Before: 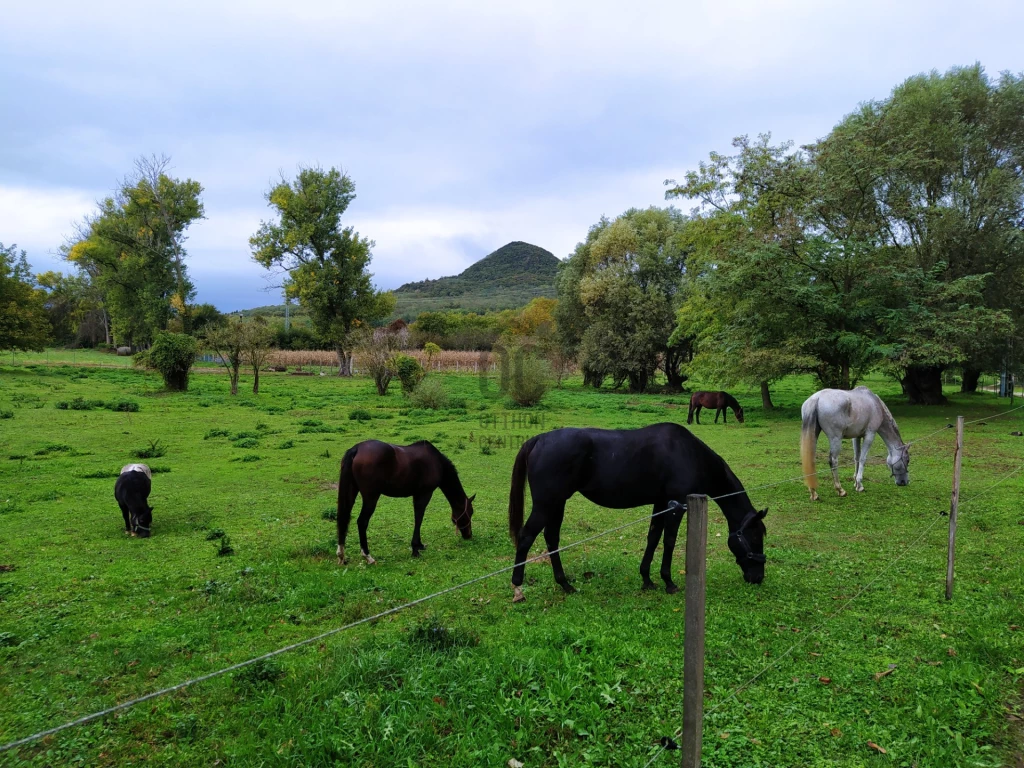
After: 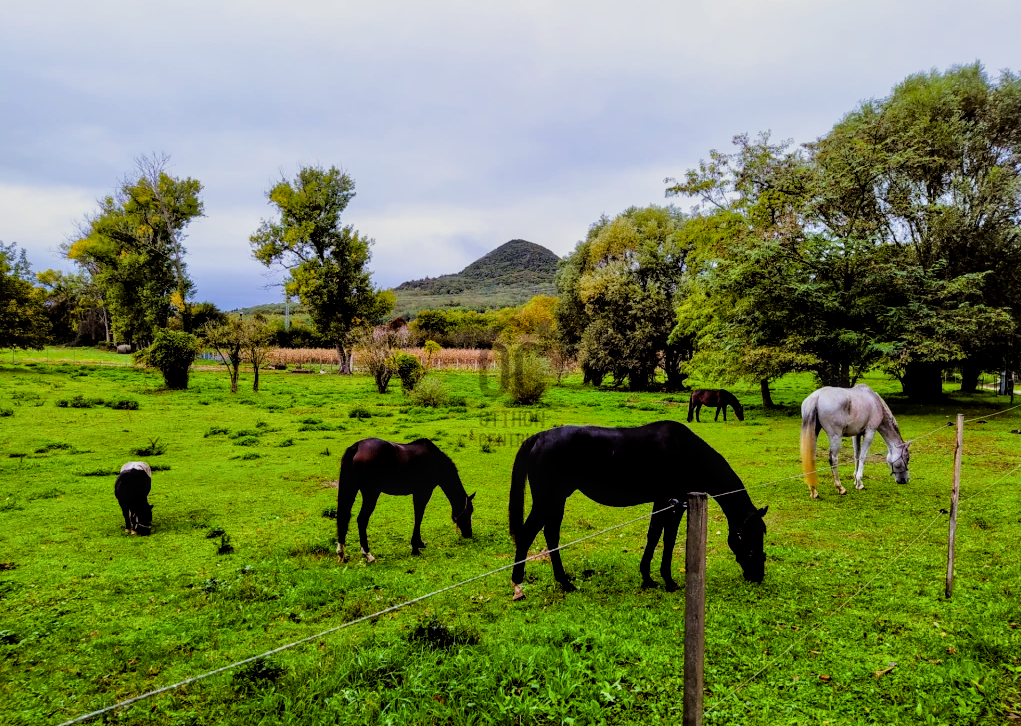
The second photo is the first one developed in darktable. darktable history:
local contrast: on, module defaults
filmic rgb: black relative exposure -5.15 EV, white relative exposure 3.96 EV, hardness 2.88, contrast 1.297, highlights saturation mix -29.2%, iterations of high-quality reconstruction 0
color balance rgb: power › chroma 1.574%, power › hue 27.62°, linear chroma grading › mid-tones 7.809%, perceptual saturation grading › global saturation 30.992%, global vibrance 11.008%
tone equalizer: -8 EV 0.014 EV, -7 EV -0.009 EV, -6 EV 0.012 EV, -5 EV 0.049 EV, -4 EV 0.243 EV, -3 EV 0.633 EV, -2 EV 0.592 EV, -1 EV 0.179 EV, +0 EV 0.019 EV
crop: top 0.371%, right 0.261%, bottom 5.019%
